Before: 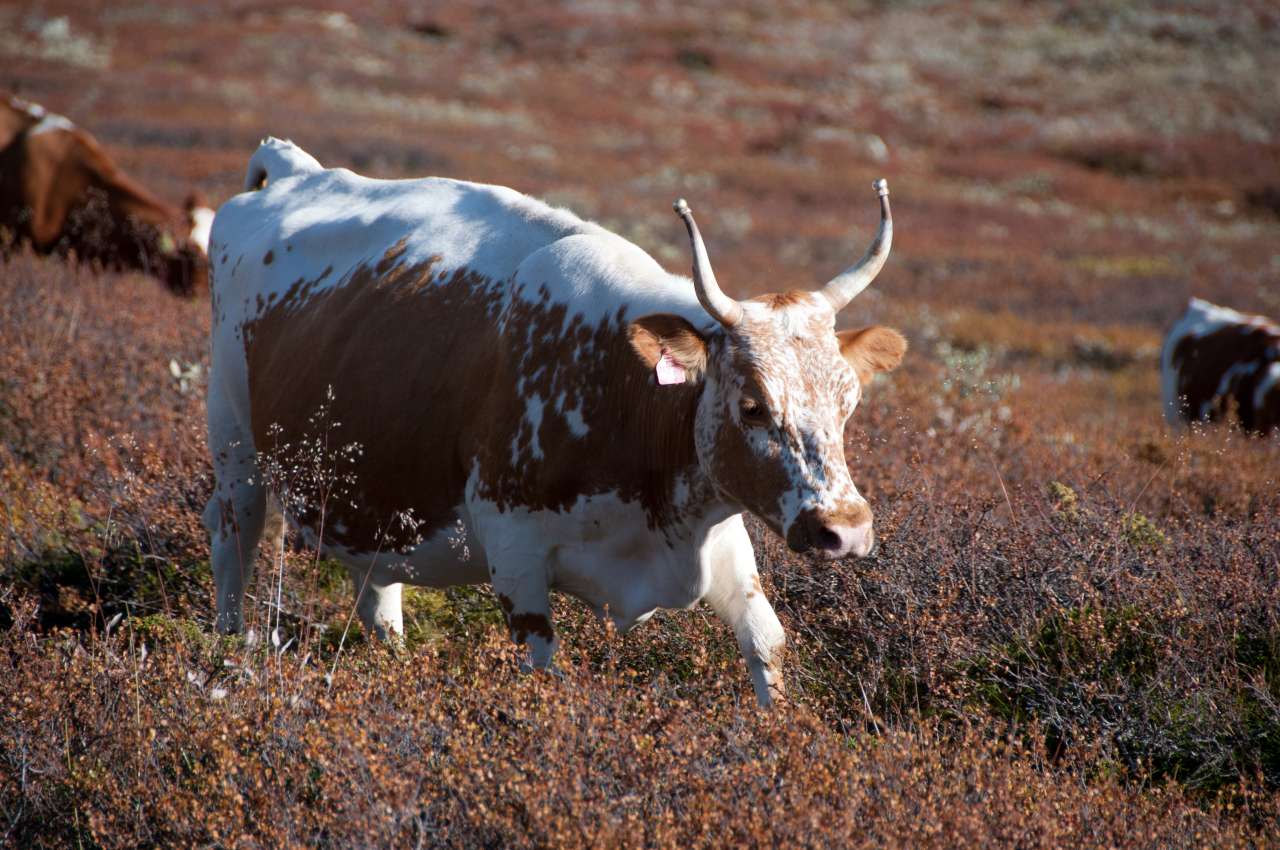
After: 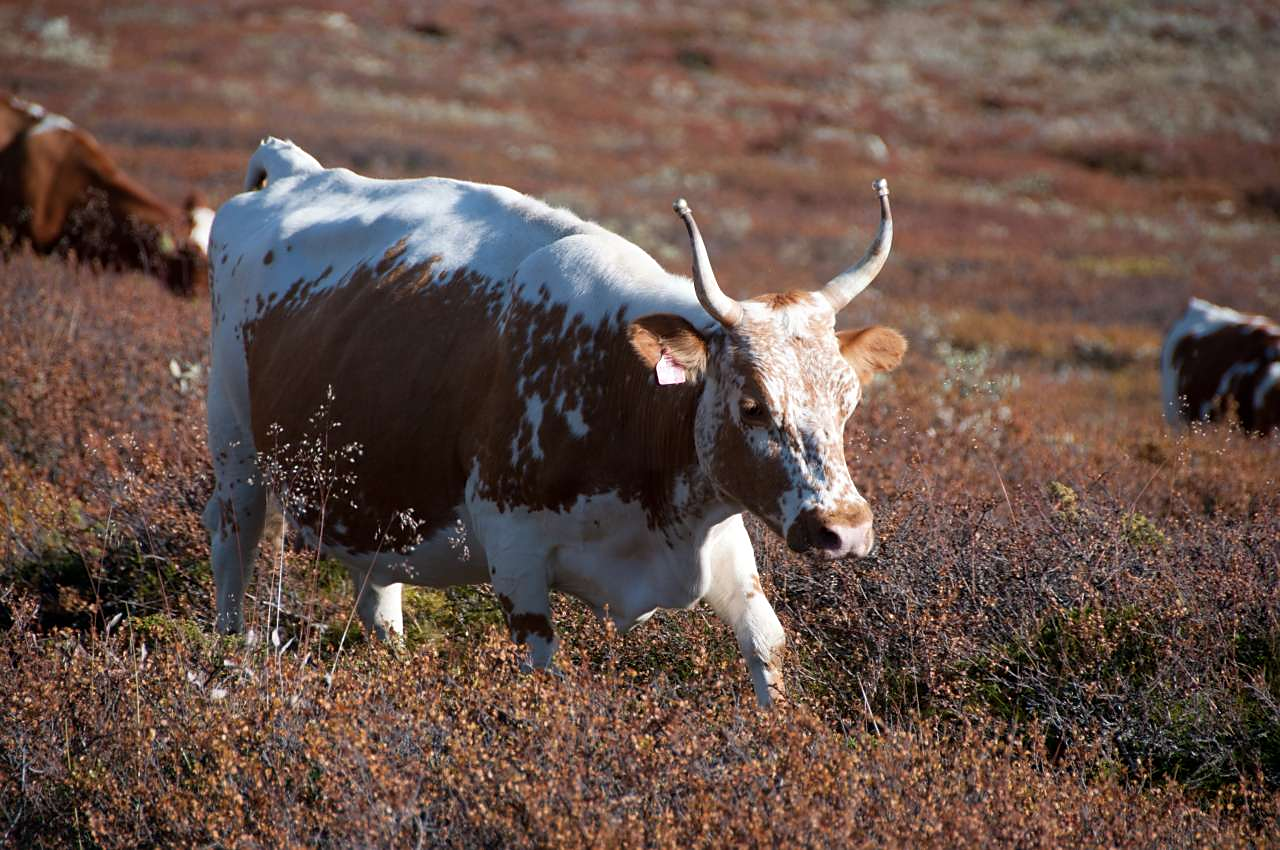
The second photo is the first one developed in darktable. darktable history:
sharpen: radius 1.559, amount 0.373, threshold 1.271
